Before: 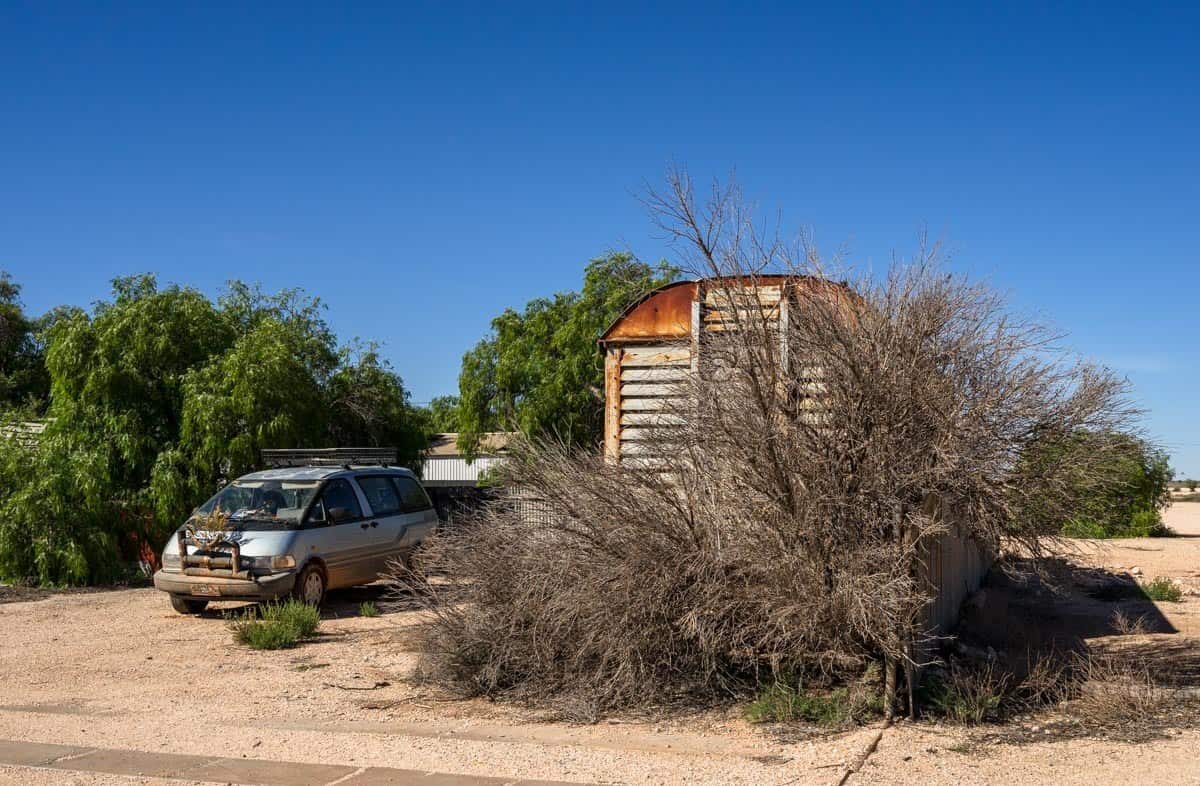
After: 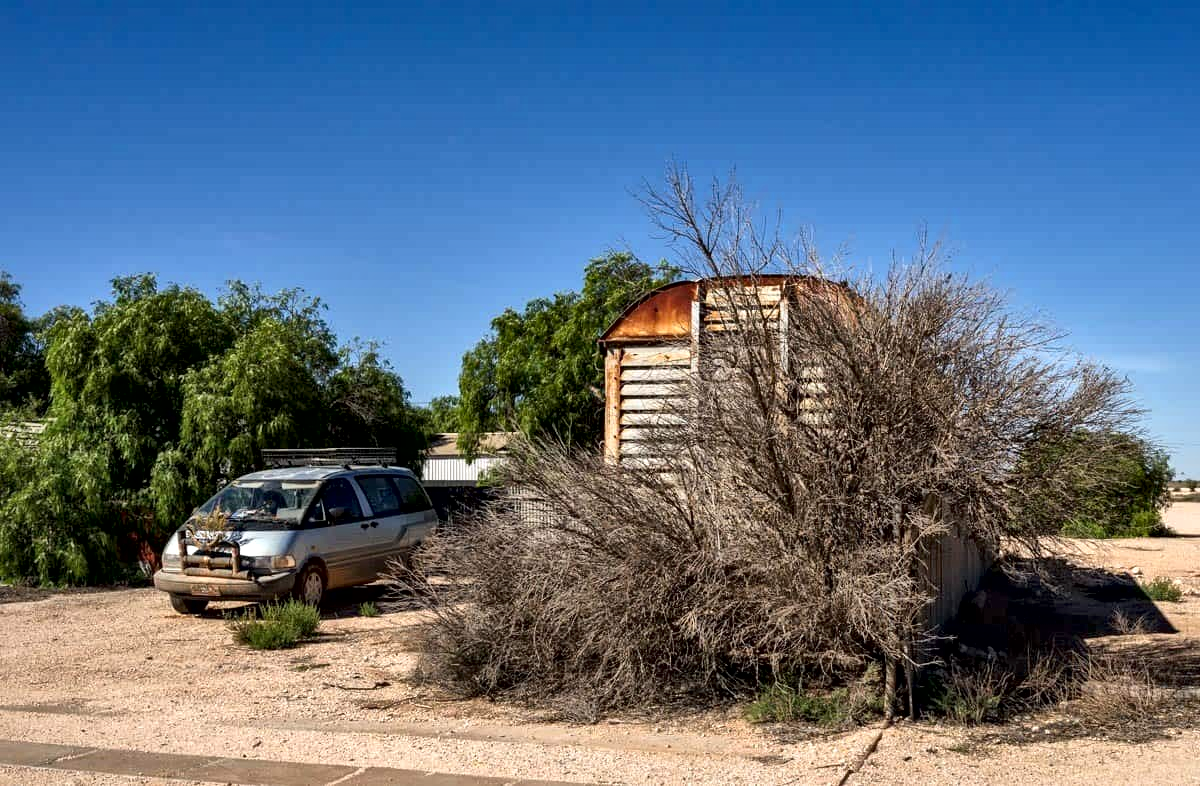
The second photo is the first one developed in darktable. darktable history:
contrast equalizer: octaves 7, y [[0.6 ×6], [0.55 ×6], [0 ×6], [0 ×6], [0 ×6]], mix 0.3
local contrast: mode bilateral grid, contrast 20, coarseness 50, detail 171%, midtone range 0.2
